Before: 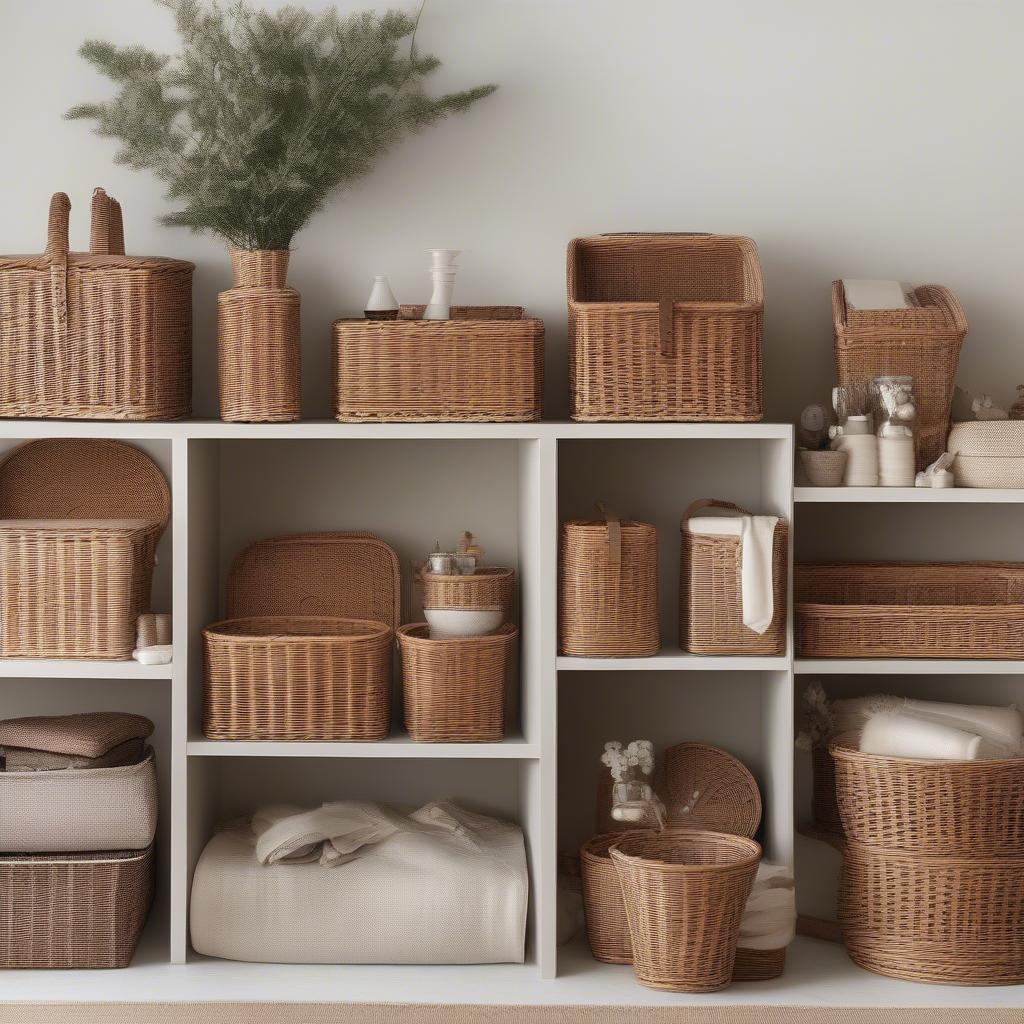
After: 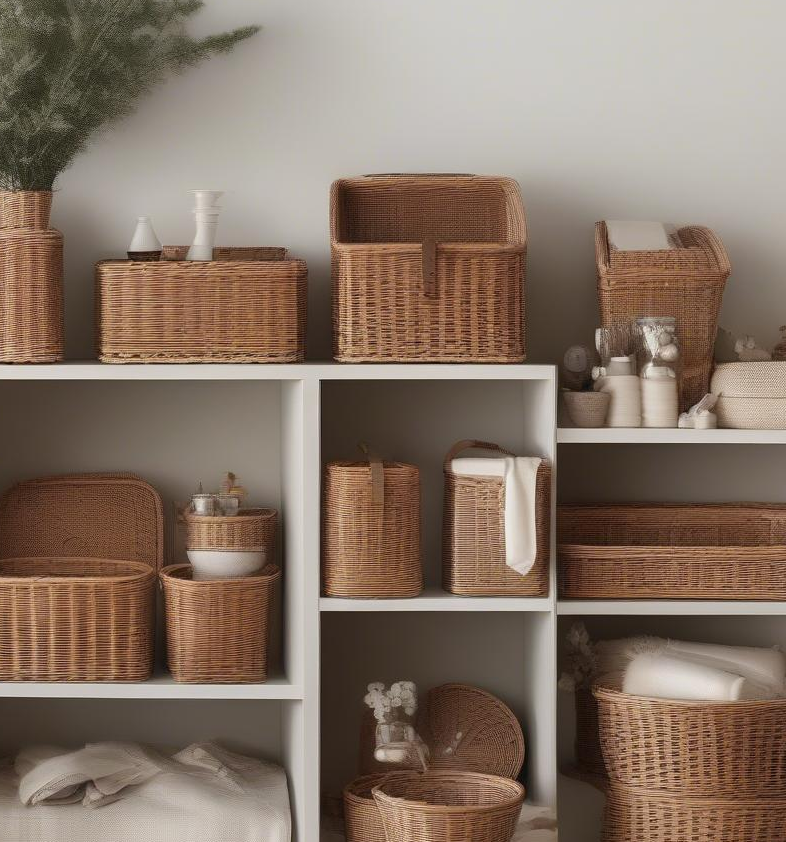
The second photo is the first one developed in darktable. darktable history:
crop: left 23.177%, top 5.855%, bottom 11.871%
